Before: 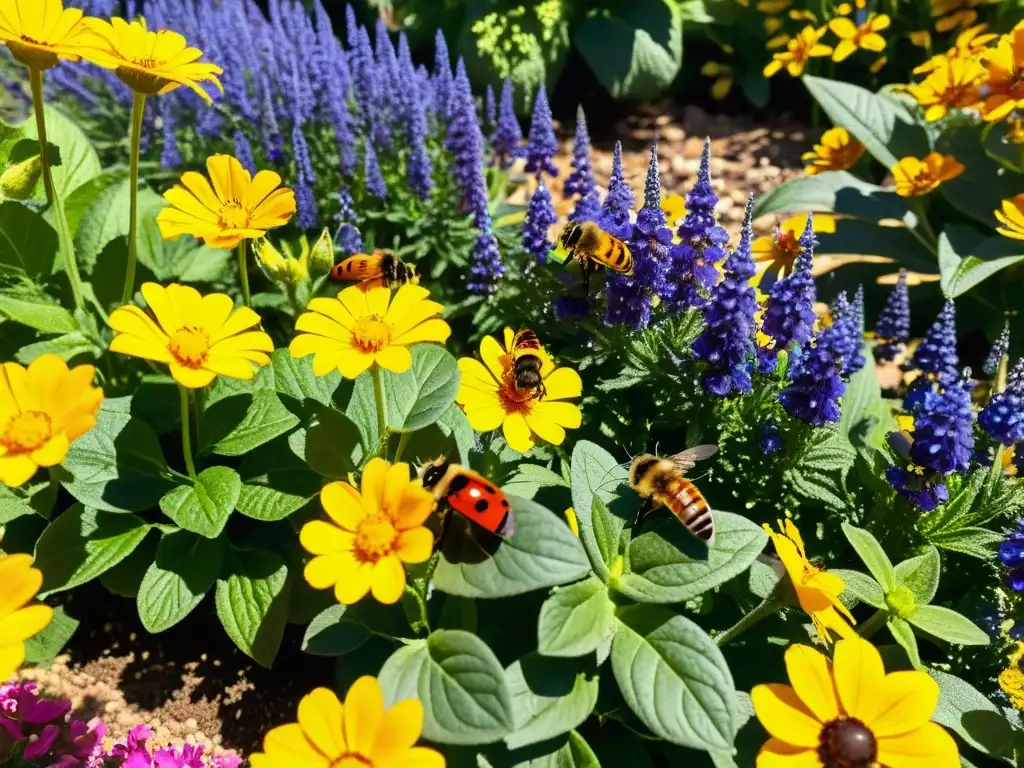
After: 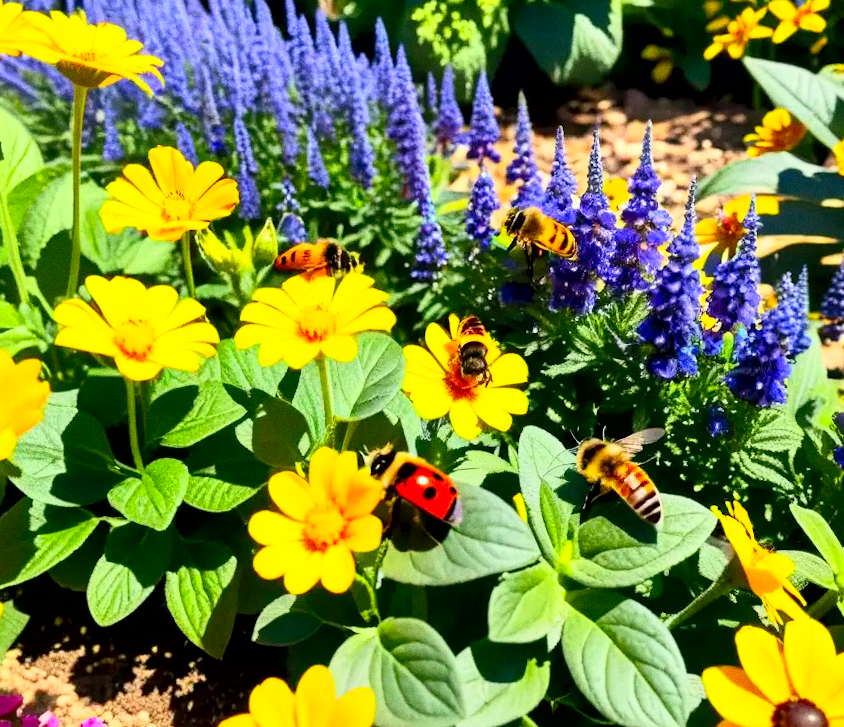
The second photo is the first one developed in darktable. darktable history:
exposure: black level correction 0.004, exposure 0.014 EV, compensate highlight preservation false
crop and rotate: angle 1°, left 4.281%, top 0.642%, right 11.383%, bottom 2.486%
grain: coarseness 0.09 ISO
contrast brightness saturation: contrast 0.24, brightness 0.26, saturation 0.39
